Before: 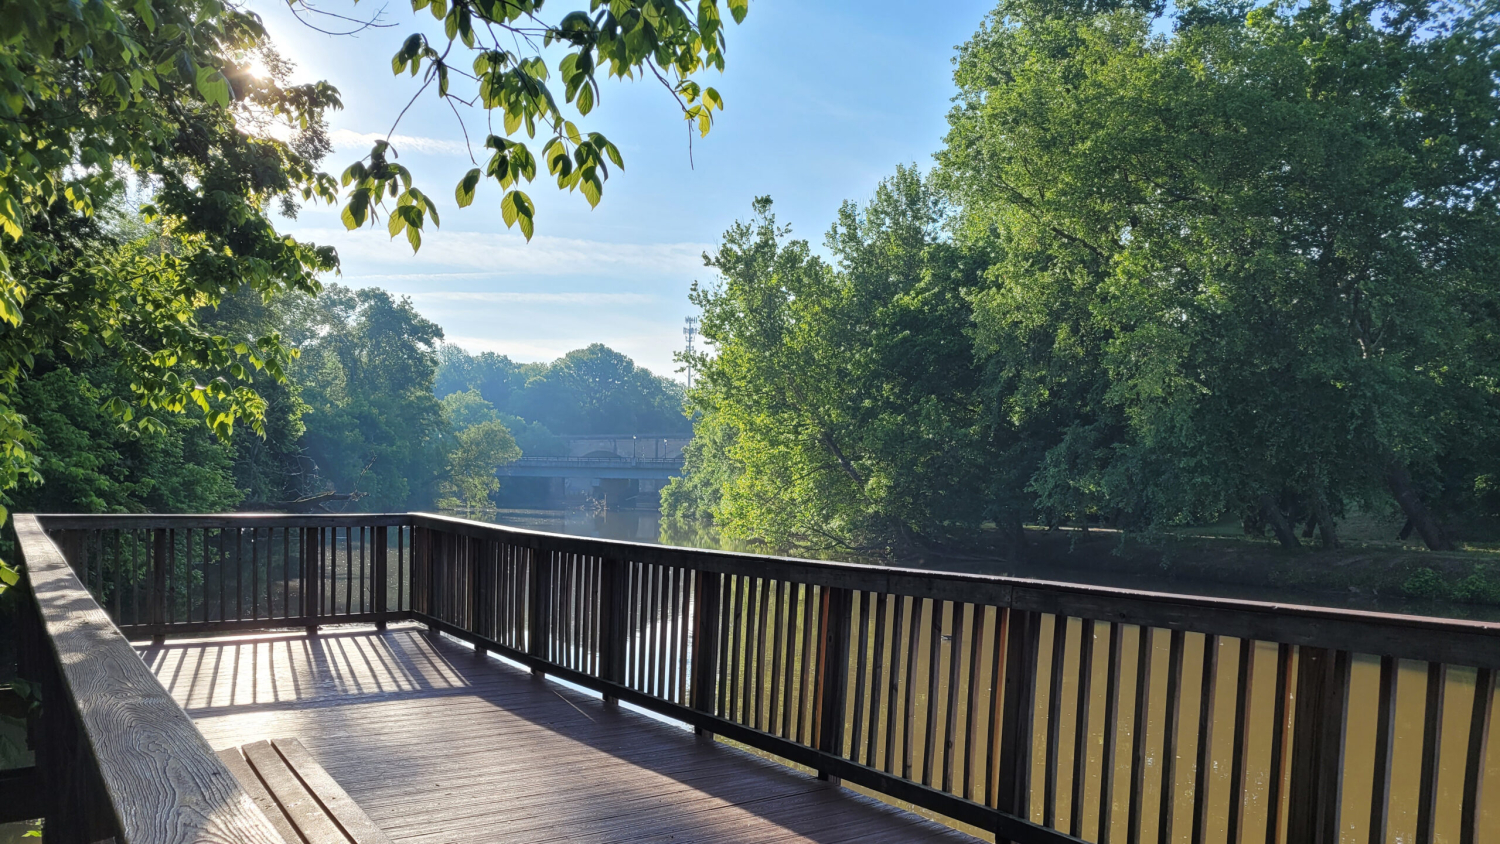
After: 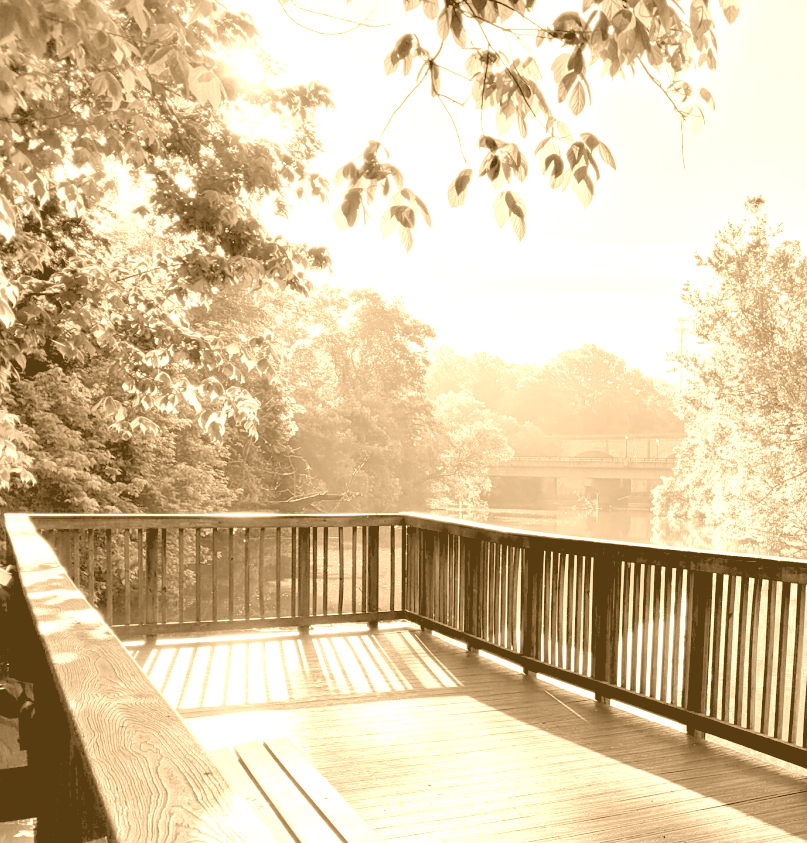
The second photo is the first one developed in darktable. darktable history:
crop: left 0.587%, right 45.588%, bottom 0.086%
colorize: hue 28.8°, source mix 100%
levels: levels [0.093, 0.434, 0.988]
tone equalizer: on, module defaults
